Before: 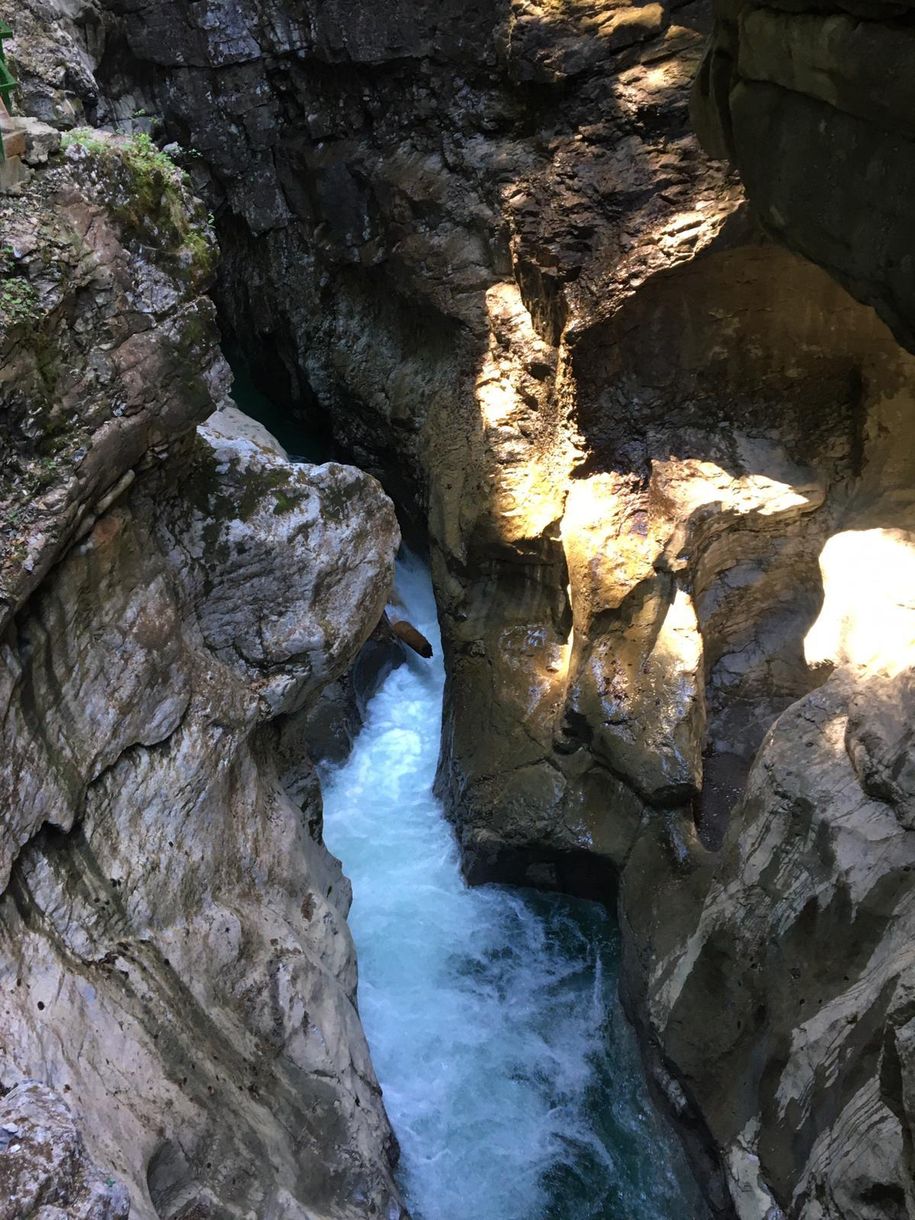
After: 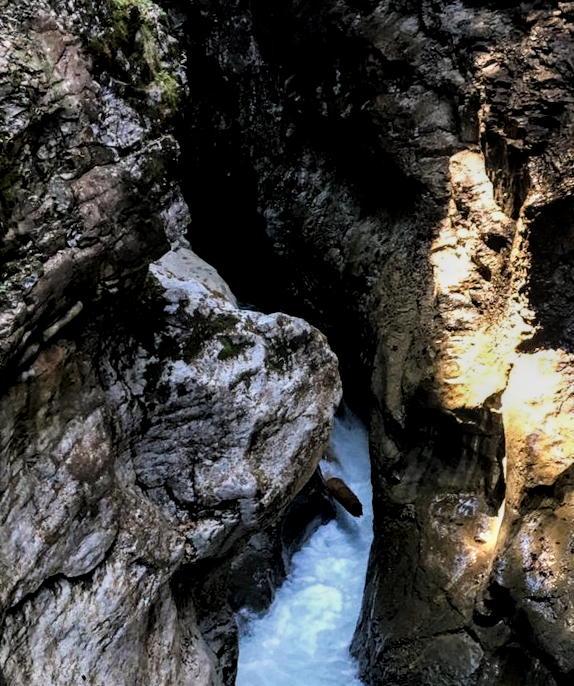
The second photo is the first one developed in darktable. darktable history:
crop and rotate: angle -5.49°, left 1.999%, top 6.616%, right 27.51%, bottom 30.199%
local contrast: detail 144%
filmic rgb: black relative exposure -7.65 EV, white relative exposure 4.56 EV, threshold 5.97 EV, hardness 3.61, contrast 1.244, enable highlight reconstruction true
